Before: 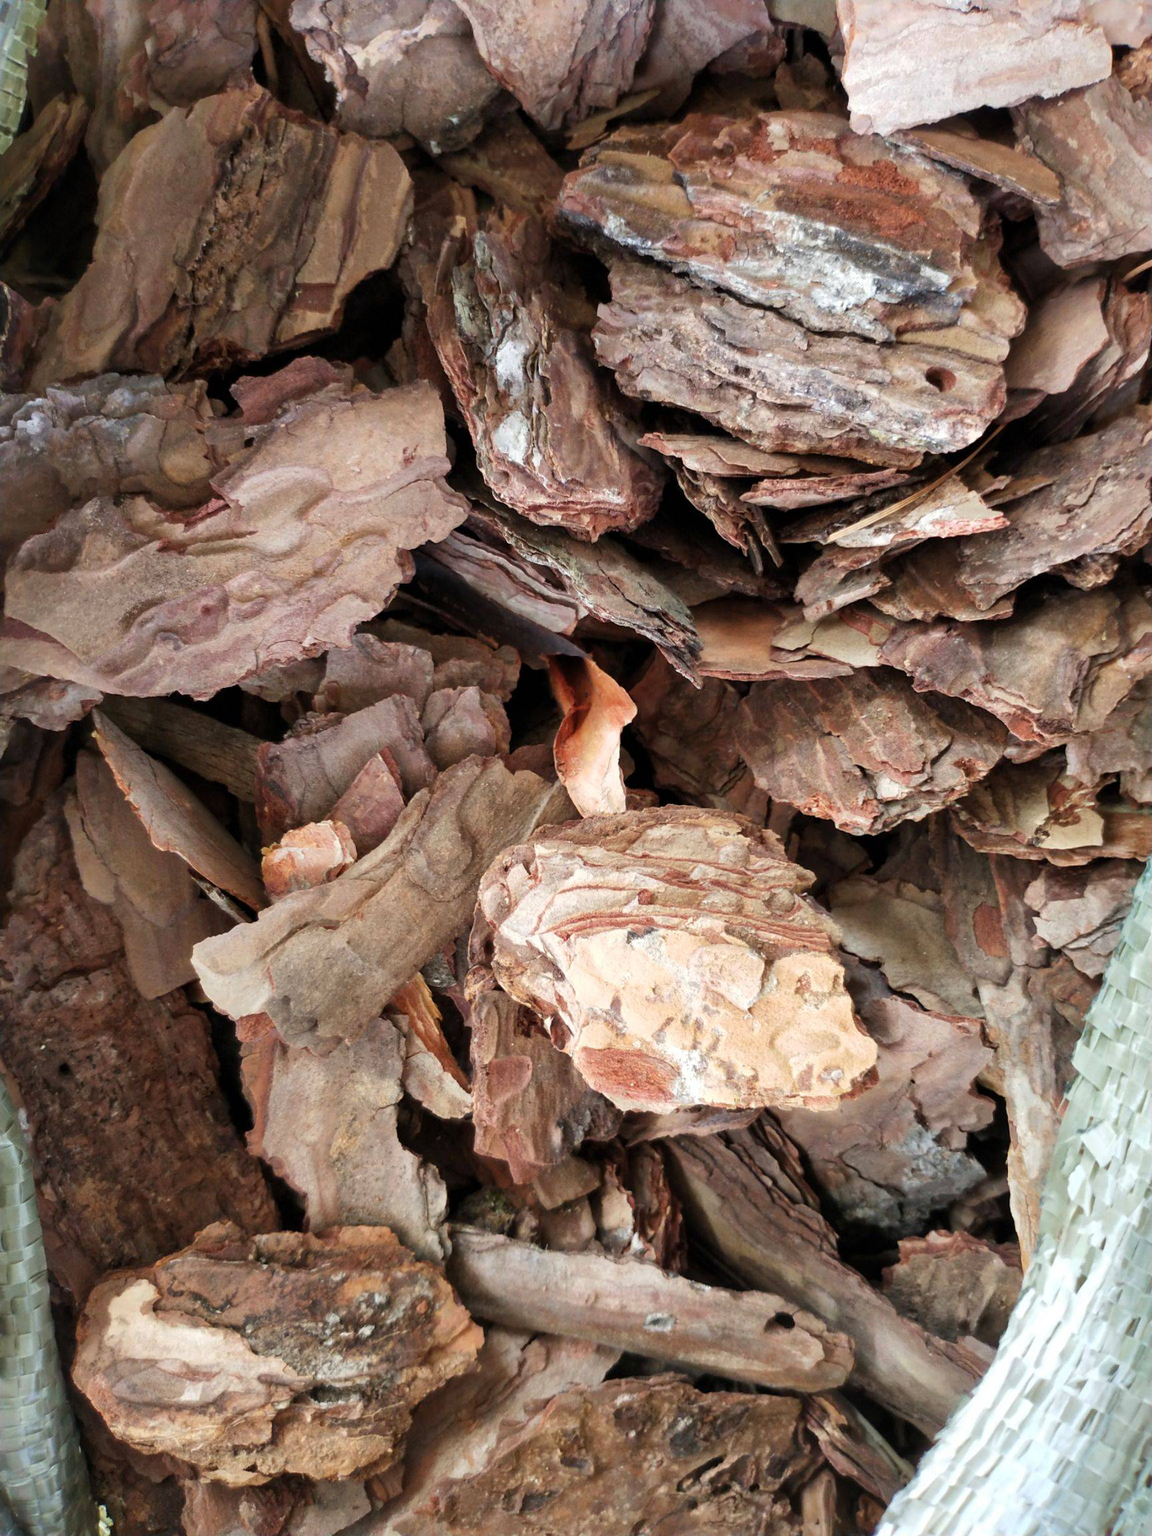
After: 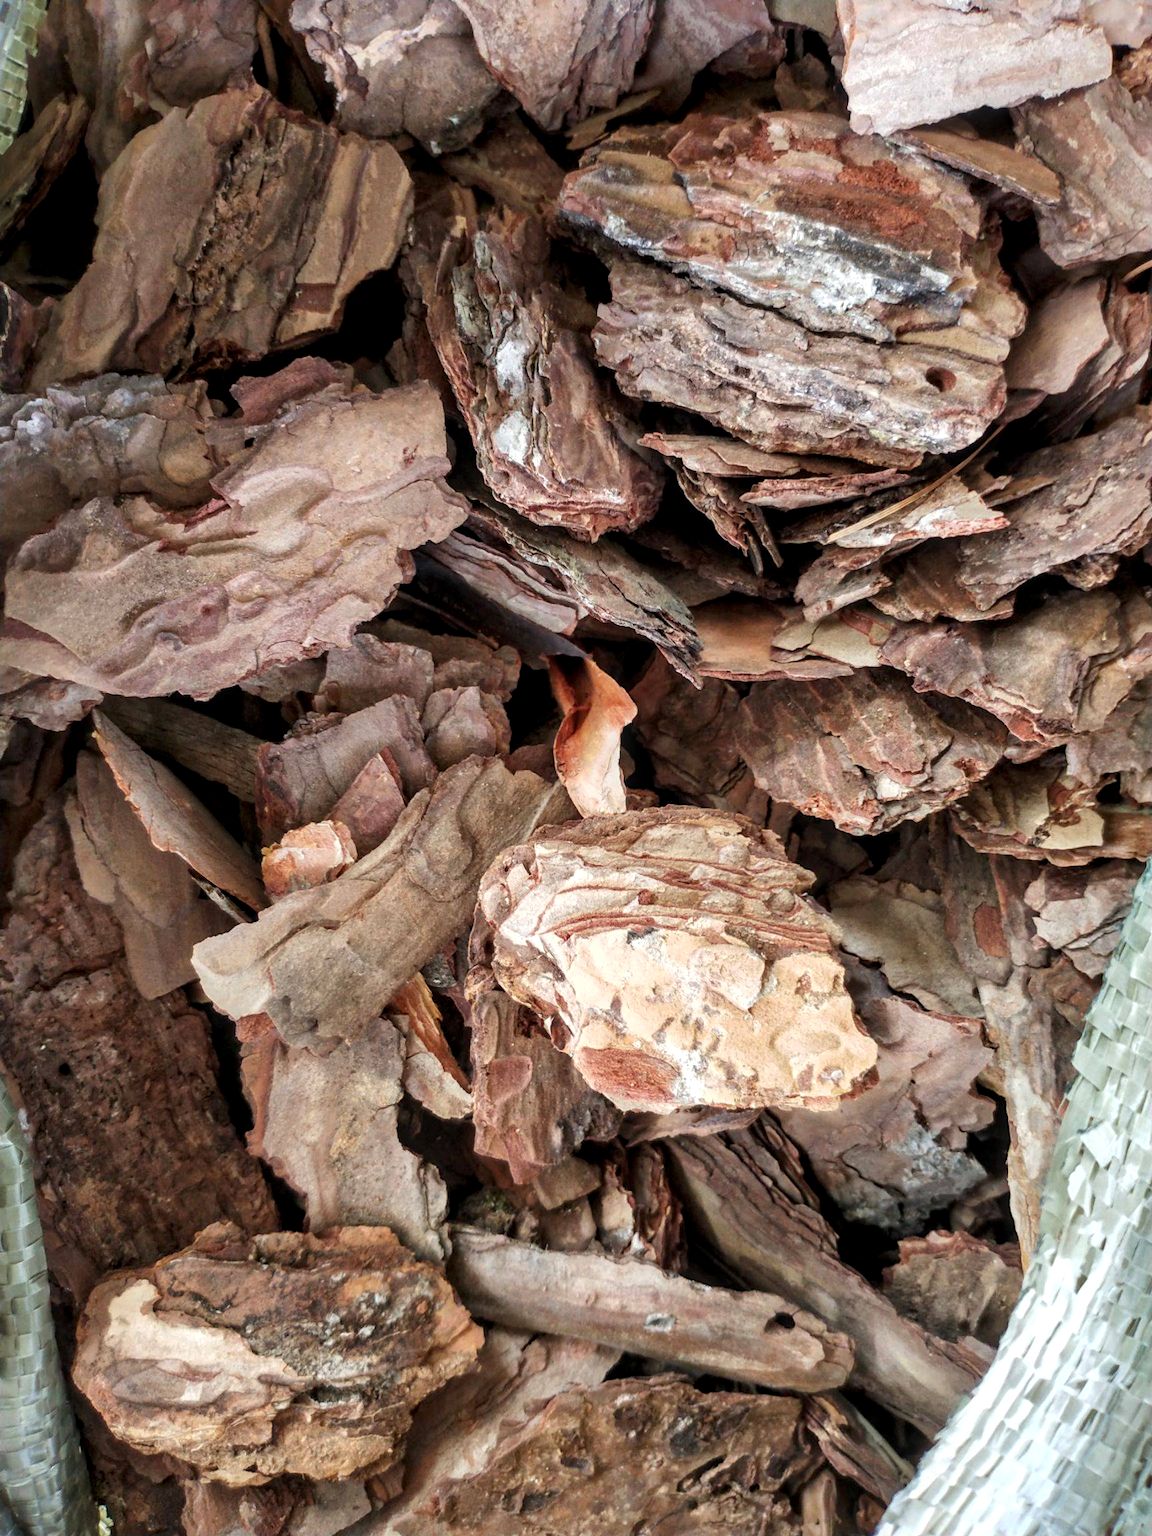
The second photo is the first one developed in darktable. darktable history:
local contrast: detail 130%
shadows and highlights: radius 125.46, shadows 30.51, highlights -30.51, low approximation 0.01, soften with gaussian
